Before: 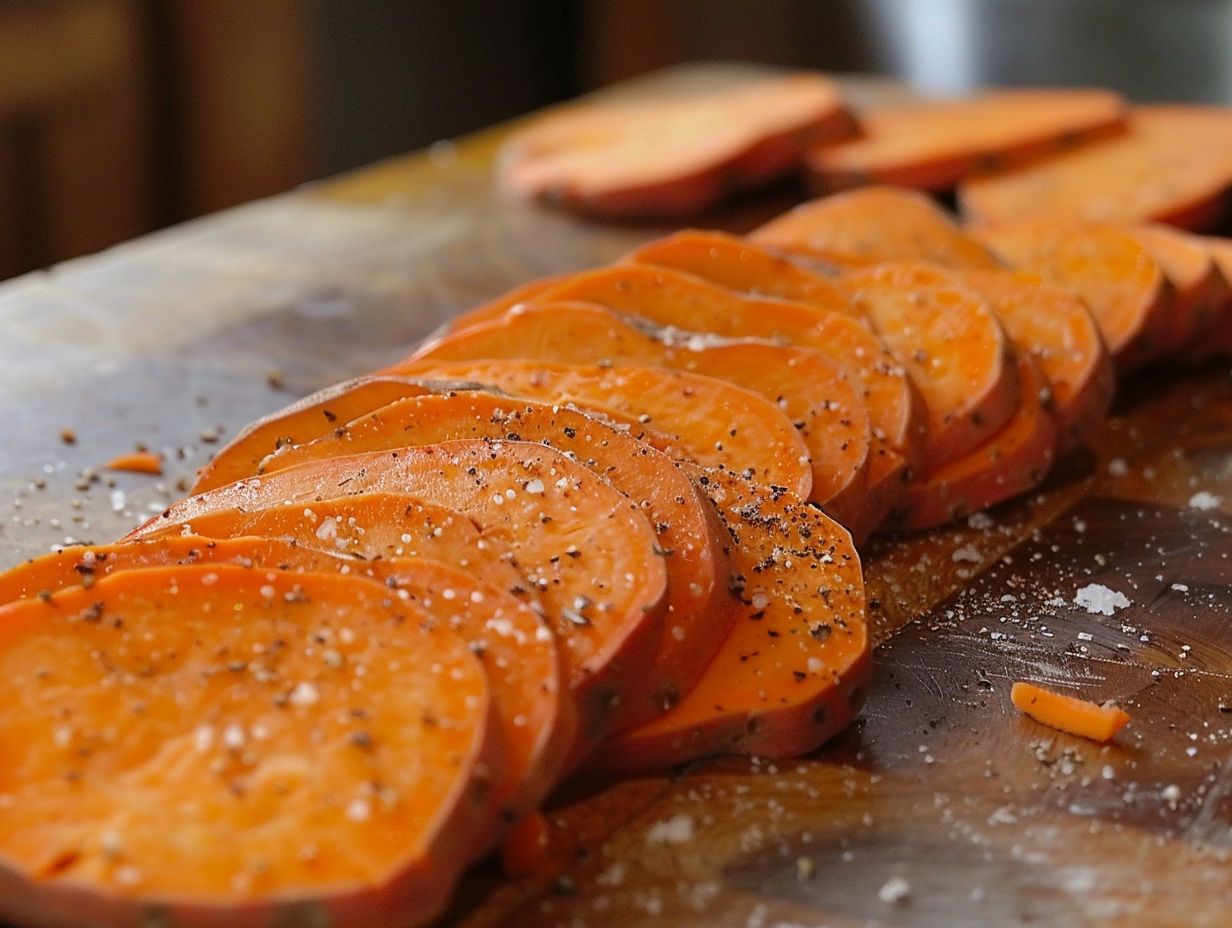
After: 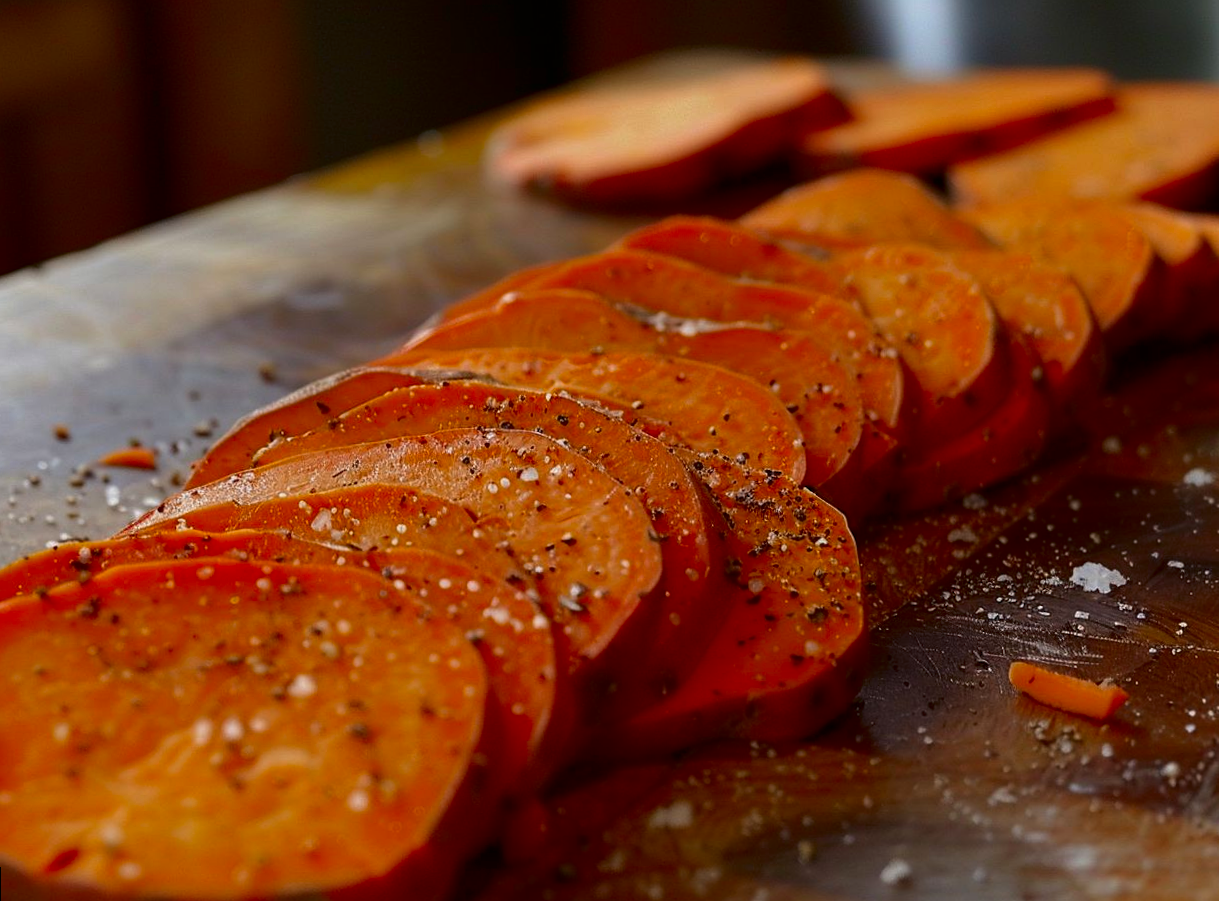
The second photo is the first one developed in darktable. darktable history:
contrast brightness saturation: brightness -0.25, saturation 0.2
rotate and perspective: rotation -1°, crop left 0.011, crop right 0.989, crop top 0.025, crop bottom 0.975
